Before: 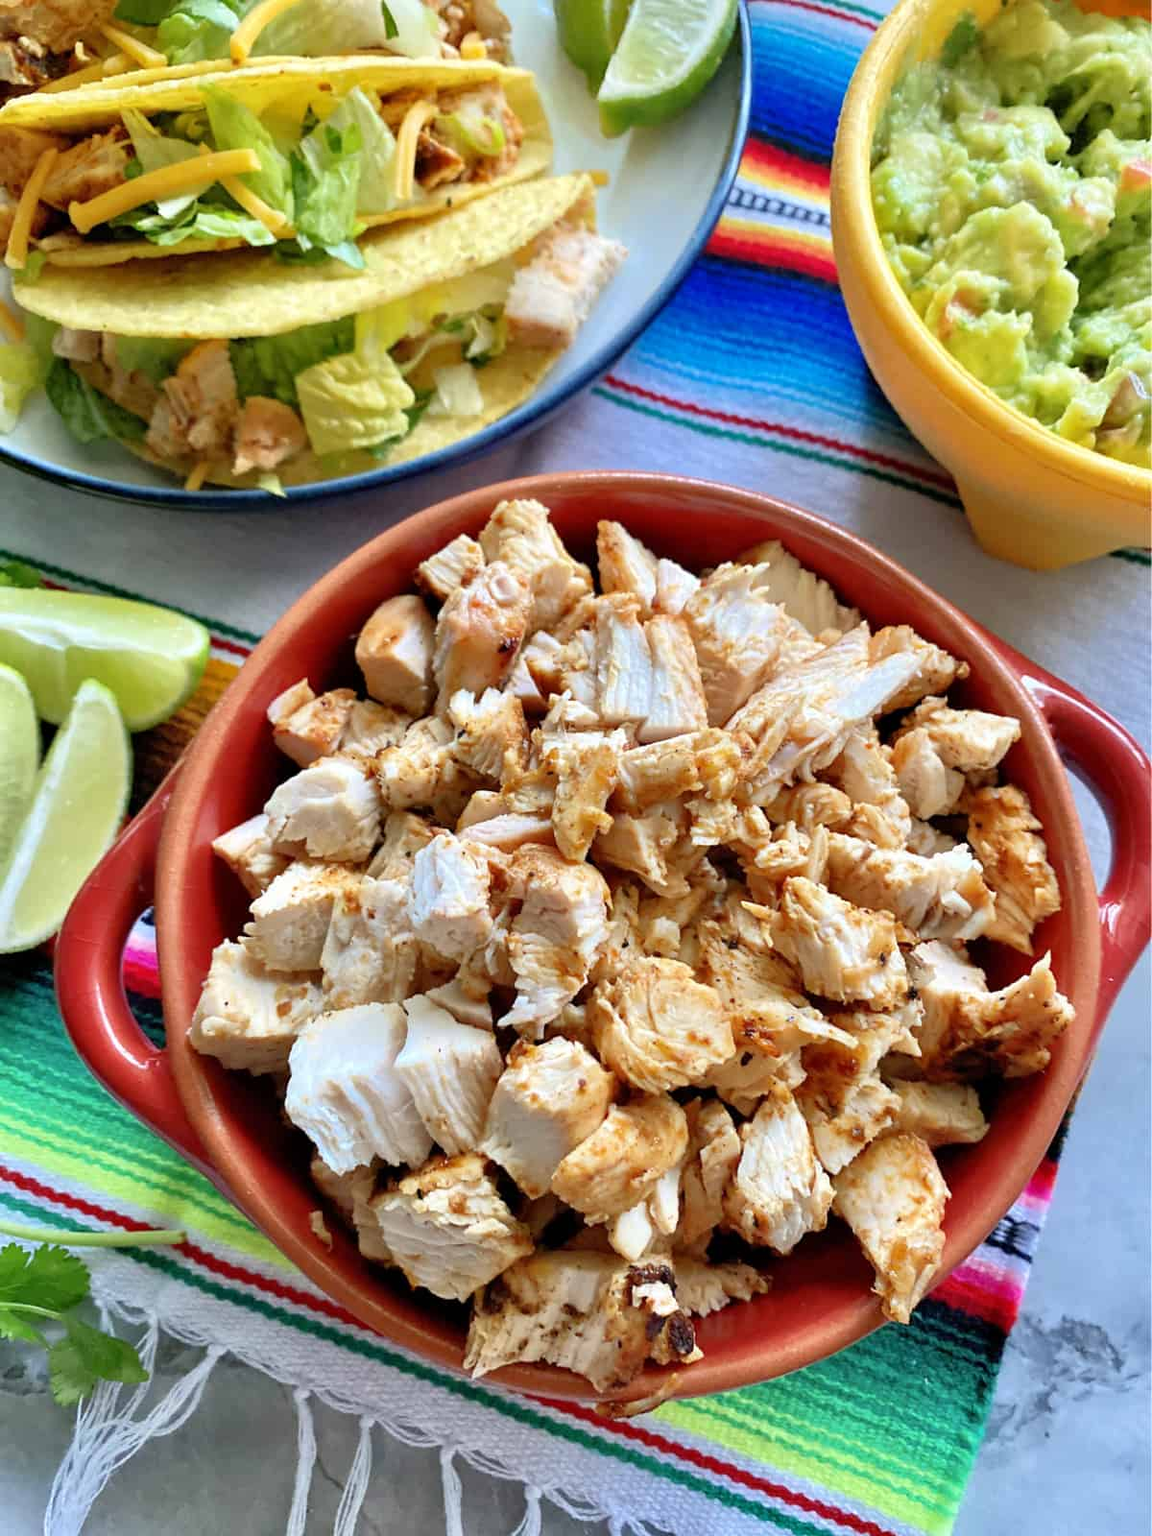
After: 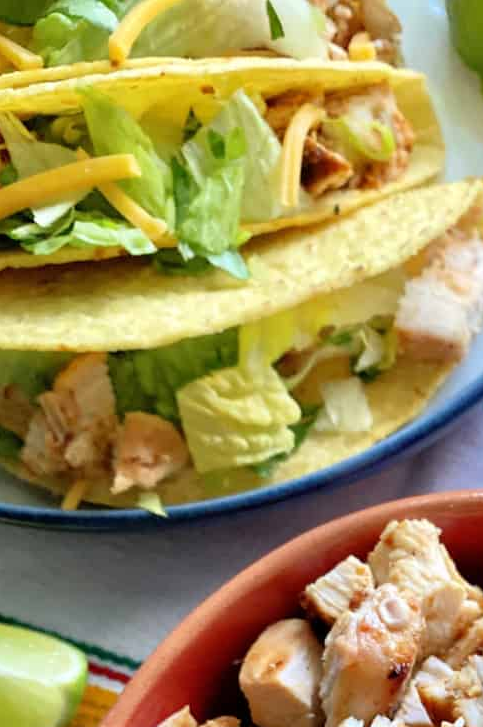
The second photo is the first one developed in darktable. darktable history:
crop and rotate: left 10.968%, top 0.099%, right 48.75%, bottom 54.406%
